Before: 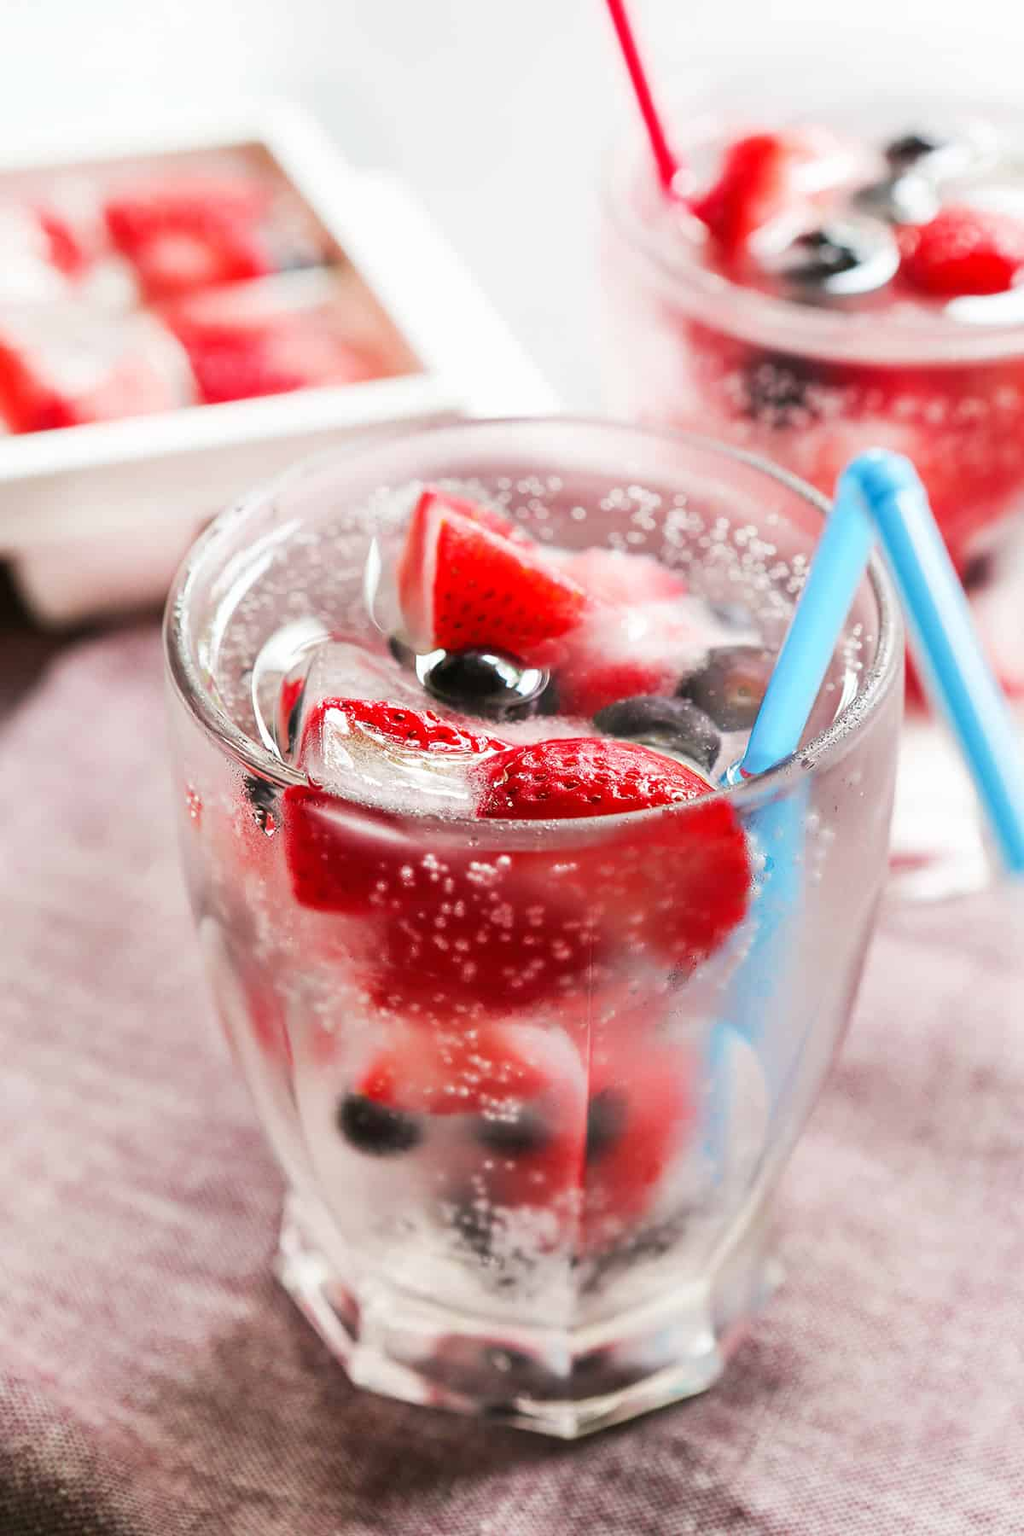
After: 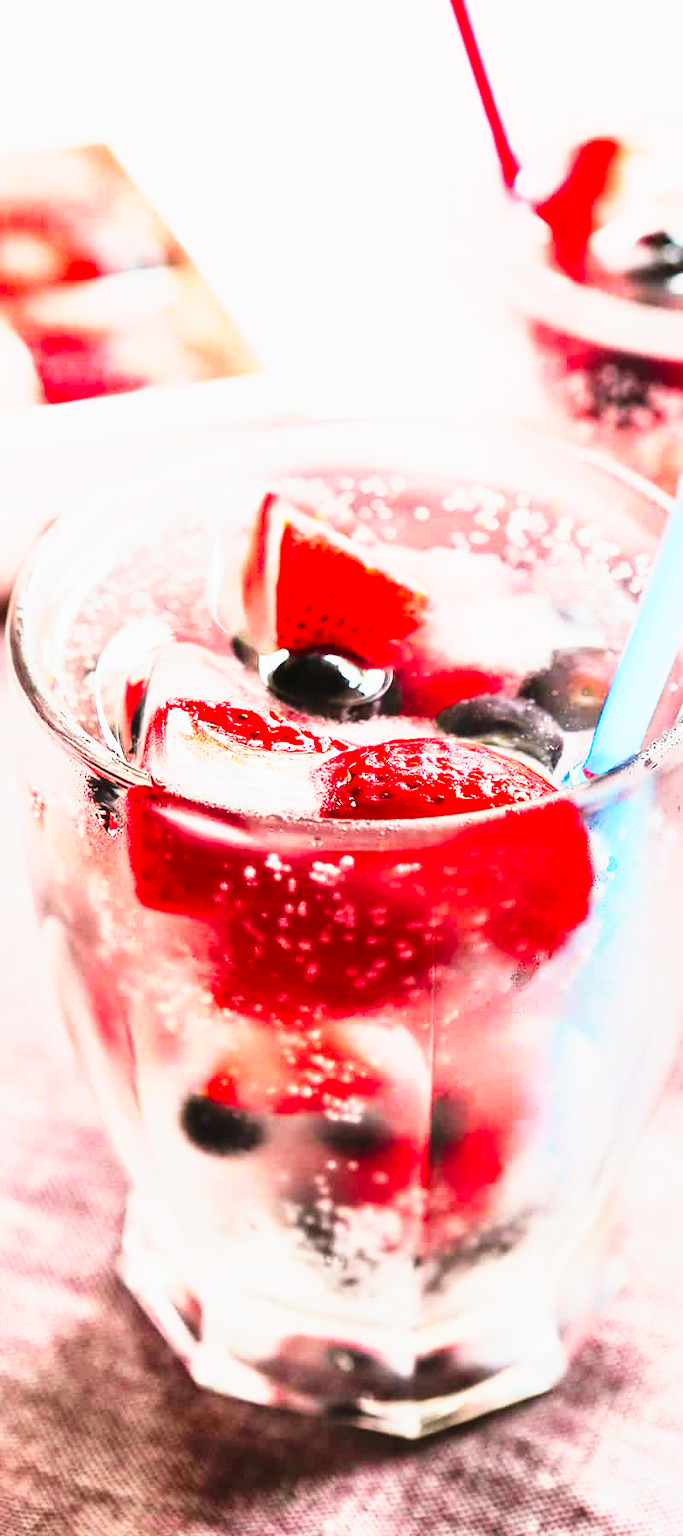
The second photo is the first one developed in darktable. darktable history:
contrast brightness saturation: contrast 0.228, brightness 0.097, saturation 0.288
crop: left 15.368%, right 17.875%
tone curve: curves: ch0 [(0, 0.018) (0.162, 0.128) (0.434, 0.478) (0.667, 0.785) (0.819, 0.943) (1, 0.991)]; ch1 [(0, 0) (0.402, 0.36) (0.476, 0.449) (0.506, 0.505) (0.523, 0.518) (0.582, 0.586) (0.641, 0.668) (0.7, 0.741) (1, 1)]; ch2 [(0, 0) (0.416, 0.403) (0.483, 0.472) (0.503, 0.505) (0.521, 0.519) (0.547, 0.561) (0.597, 0.643) (0.699, 0.759) (0.997, 0.858)], preserve colors none
